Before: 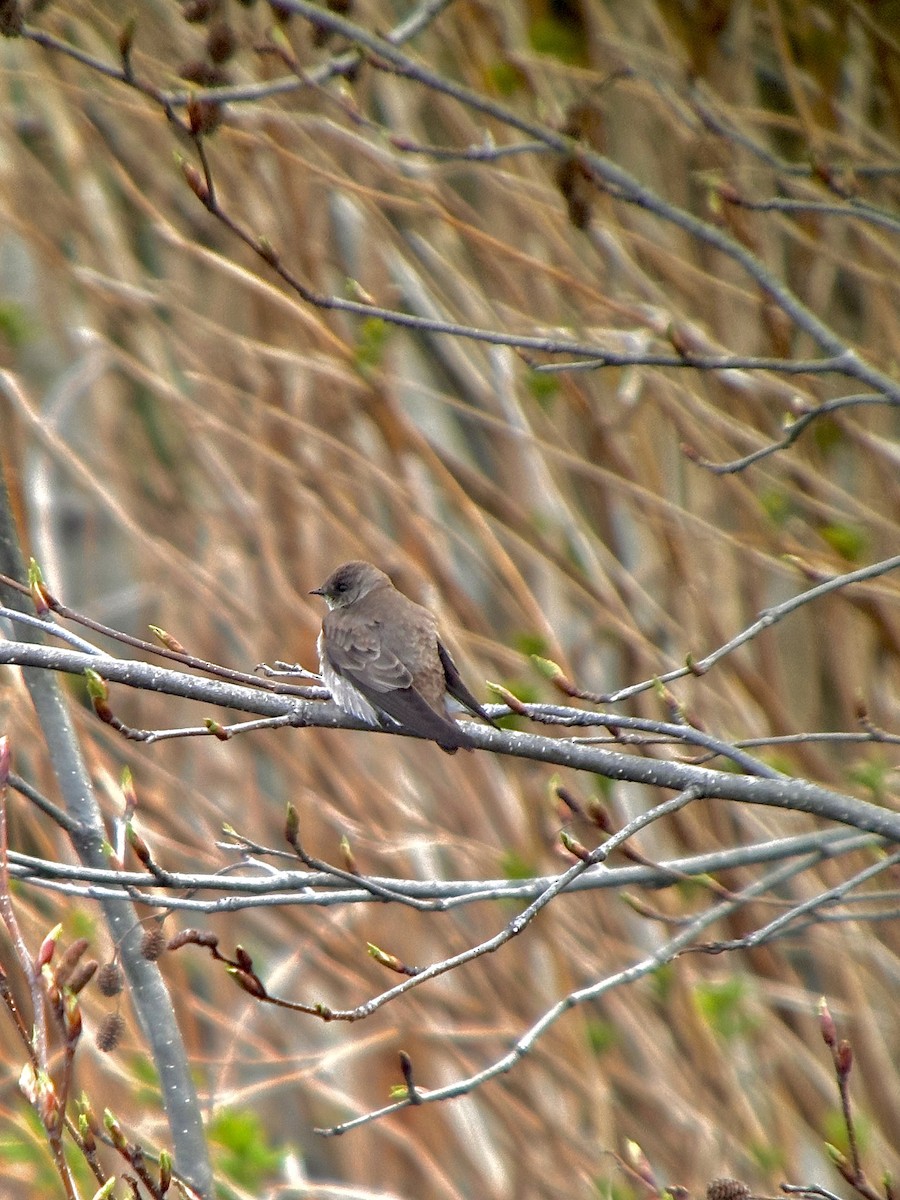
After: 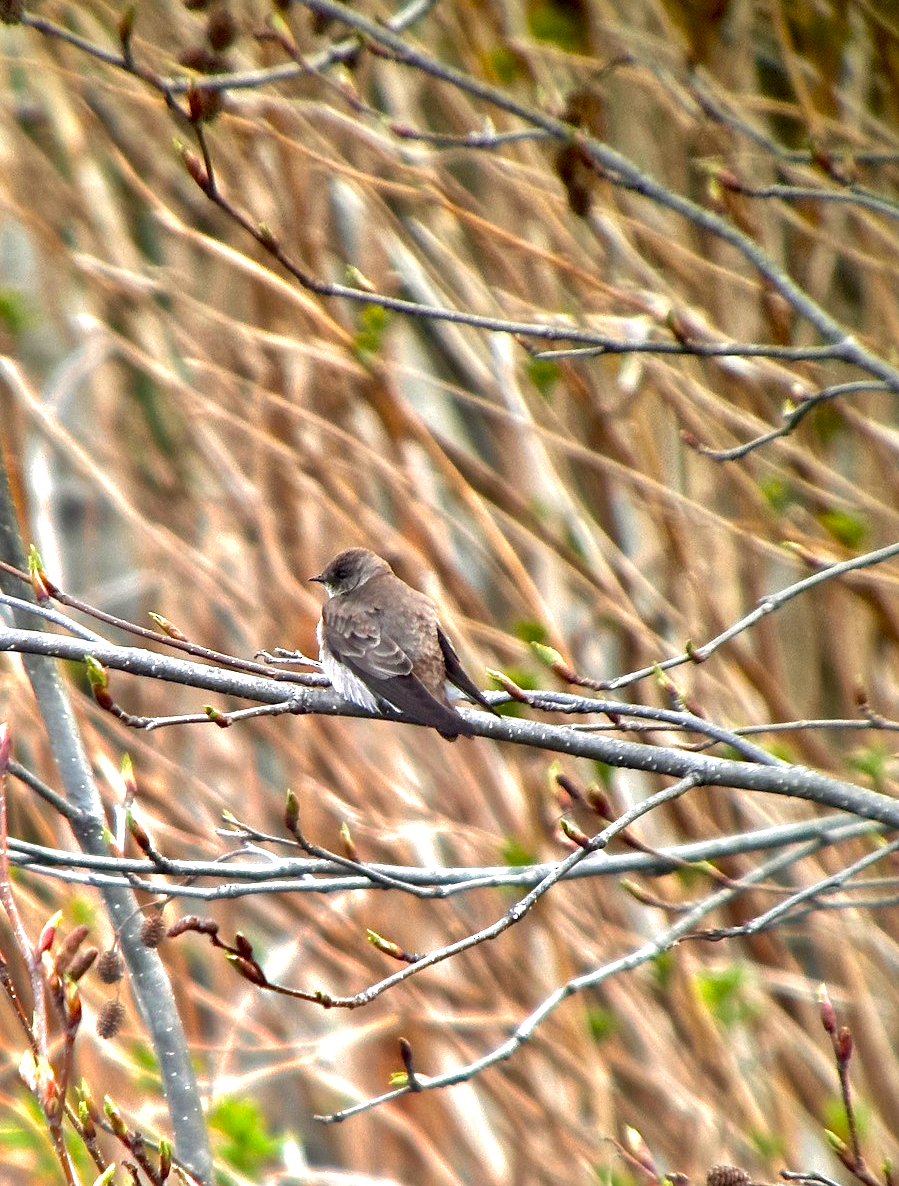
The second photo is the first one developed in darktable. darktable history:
crop: top 1.113%, right 0.067%
tone equalizer: mask exposure compensation -0.494 EV
exposure: black level correction 0, exposure 0.499 EV, compensate highlight preservation false
local contrast: mode bilateral grid, contrast 100, coarseness 100, detail 165%, midtone range 0.2
